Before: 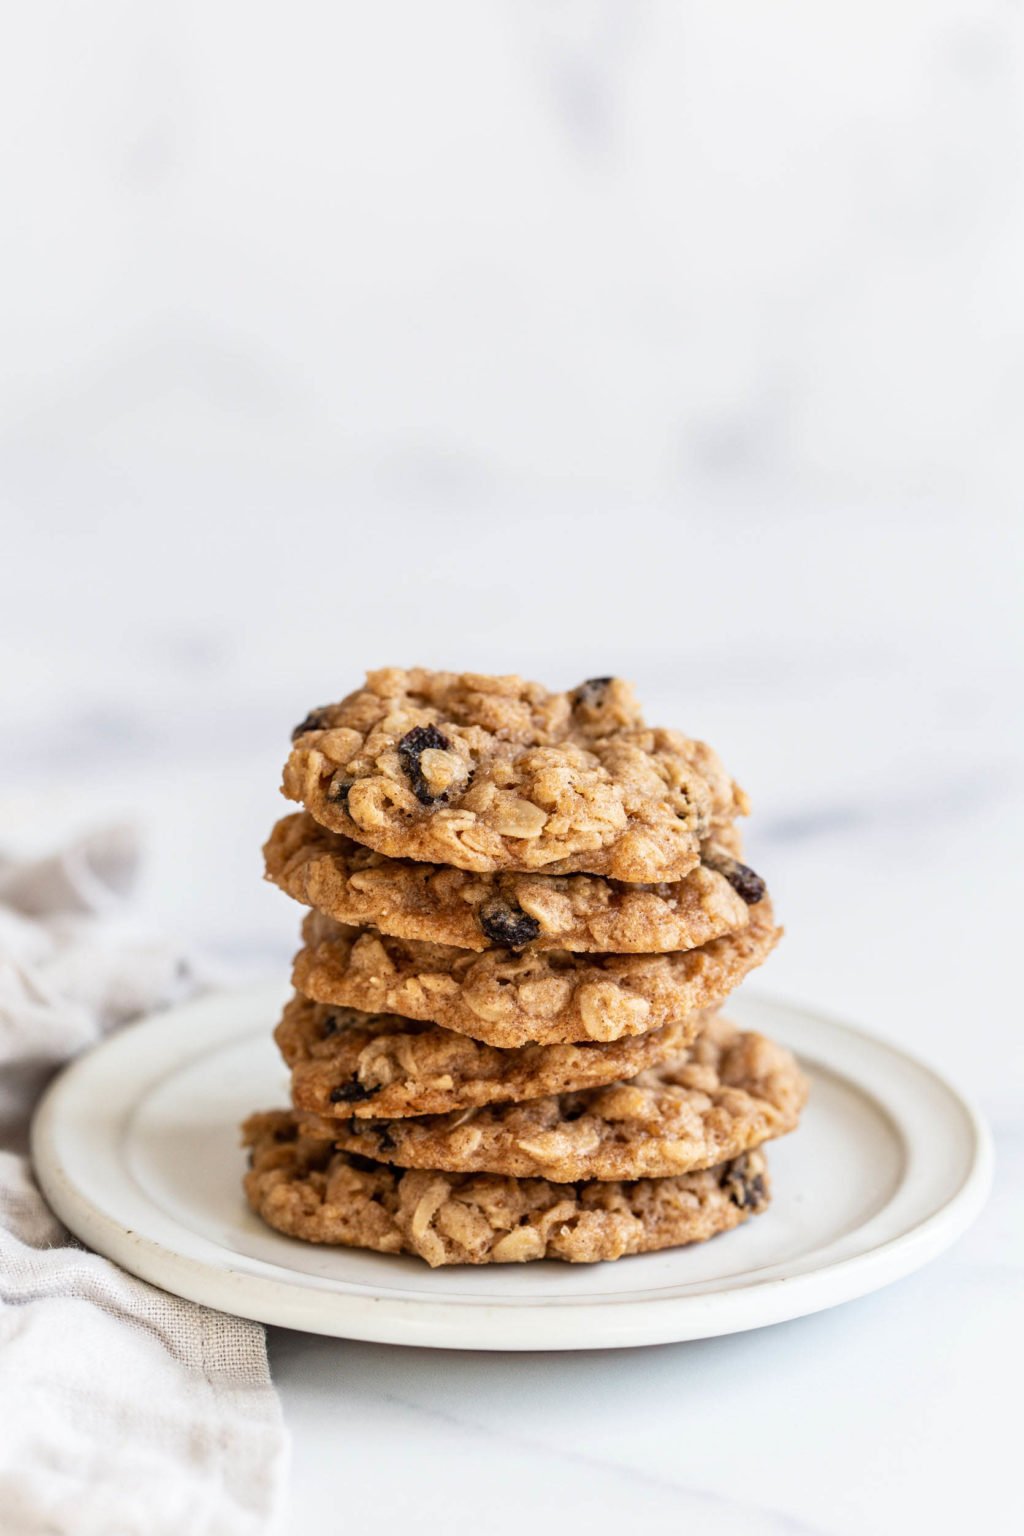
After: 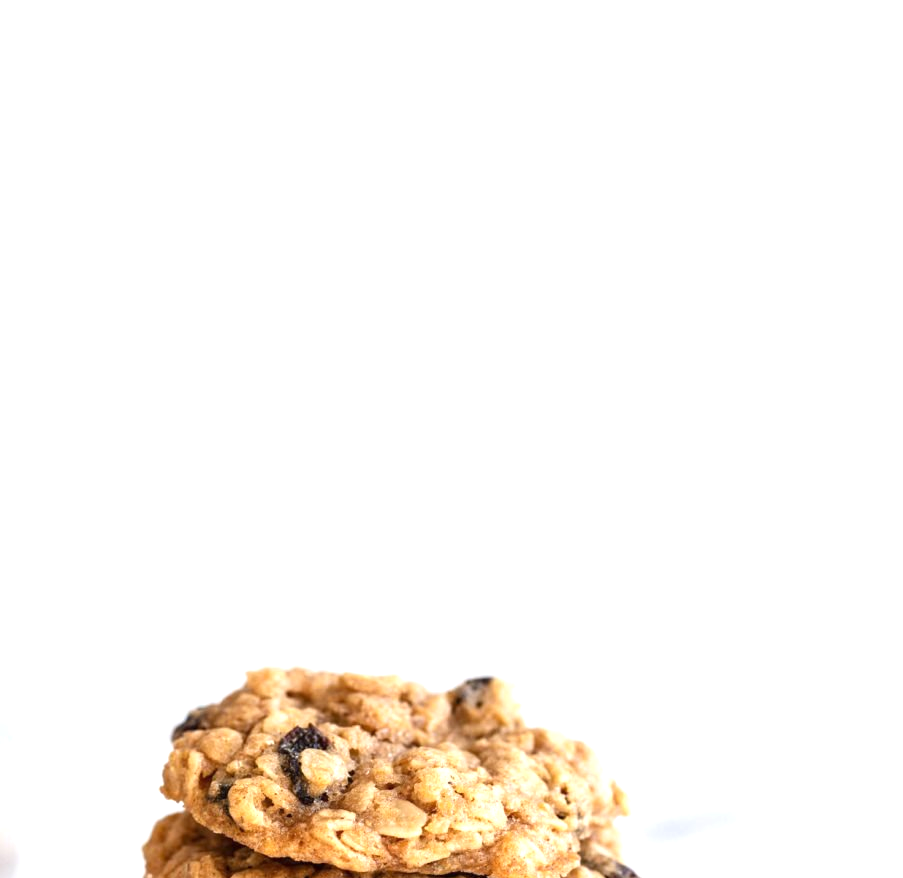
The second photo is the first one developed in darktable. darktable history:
crop and rotate: left 11.812%, bottom 42.776%
exposure: black level correction 0, exposure 0.6 EV, compensate exposure bias true, compensate highlight preservation false
